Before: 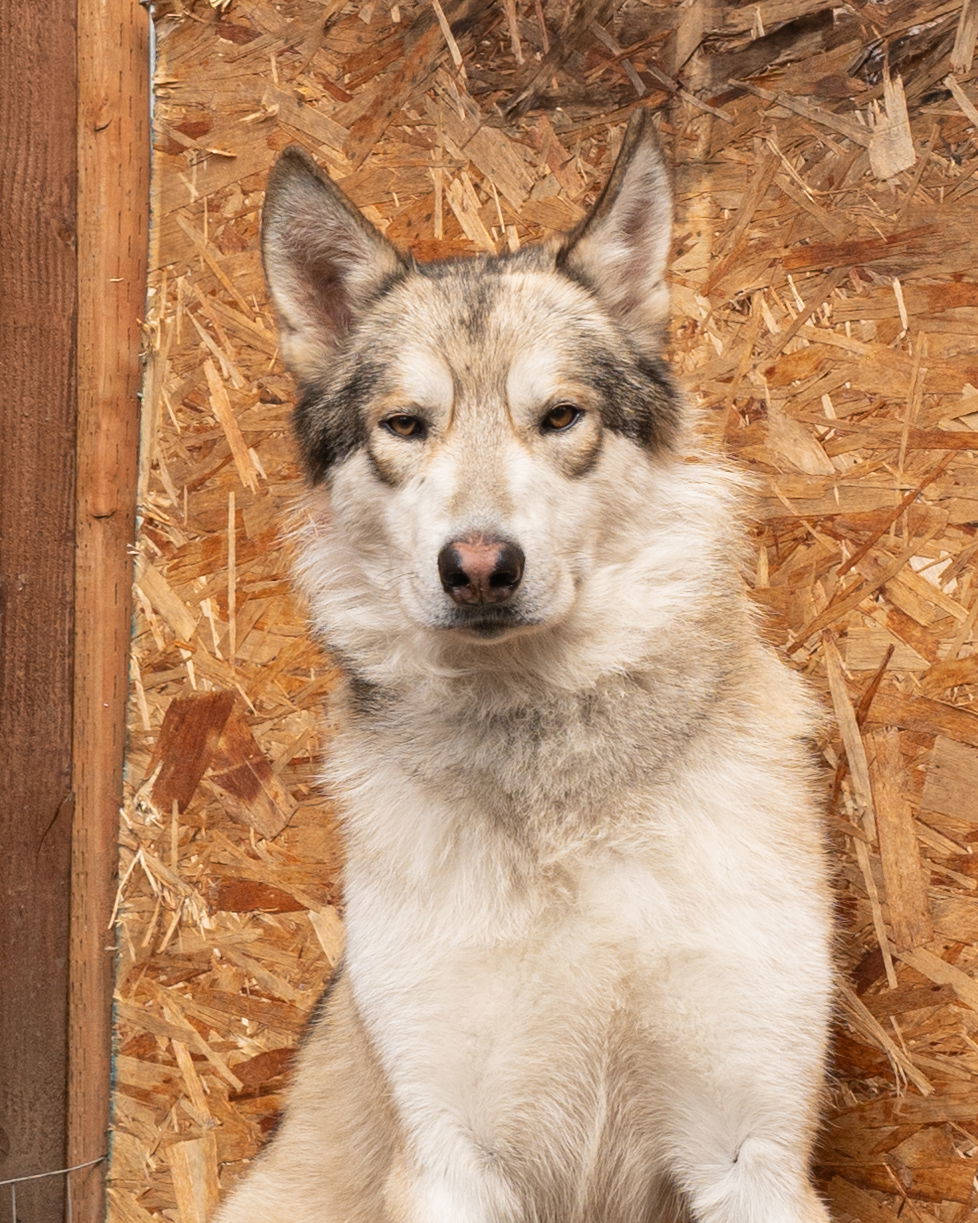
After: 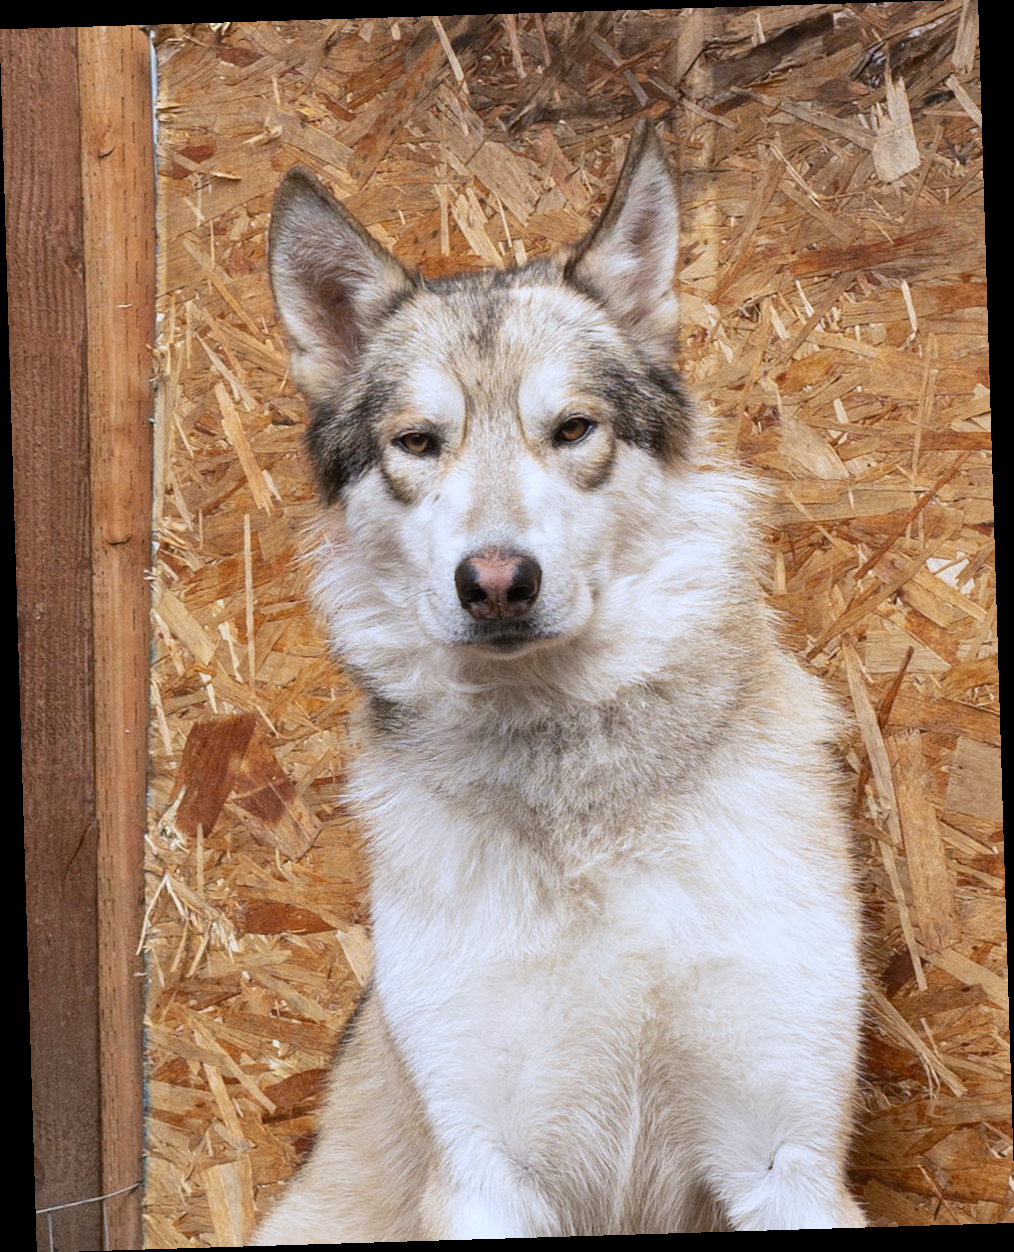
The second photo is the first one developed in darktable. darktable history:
white balance: red 0.926, green 1.003, blue 1.133
rotate and perspective: rotation -1.75°, automatic cropping off
